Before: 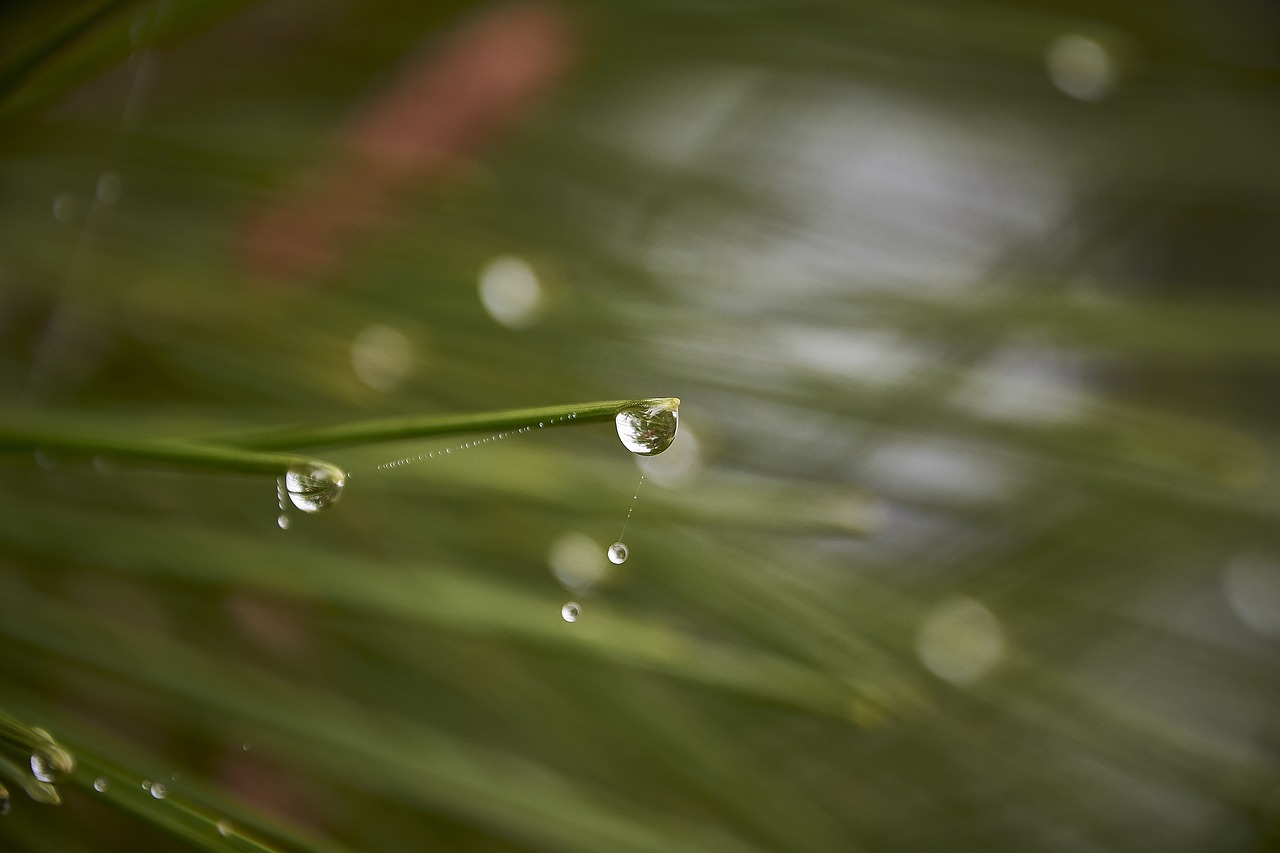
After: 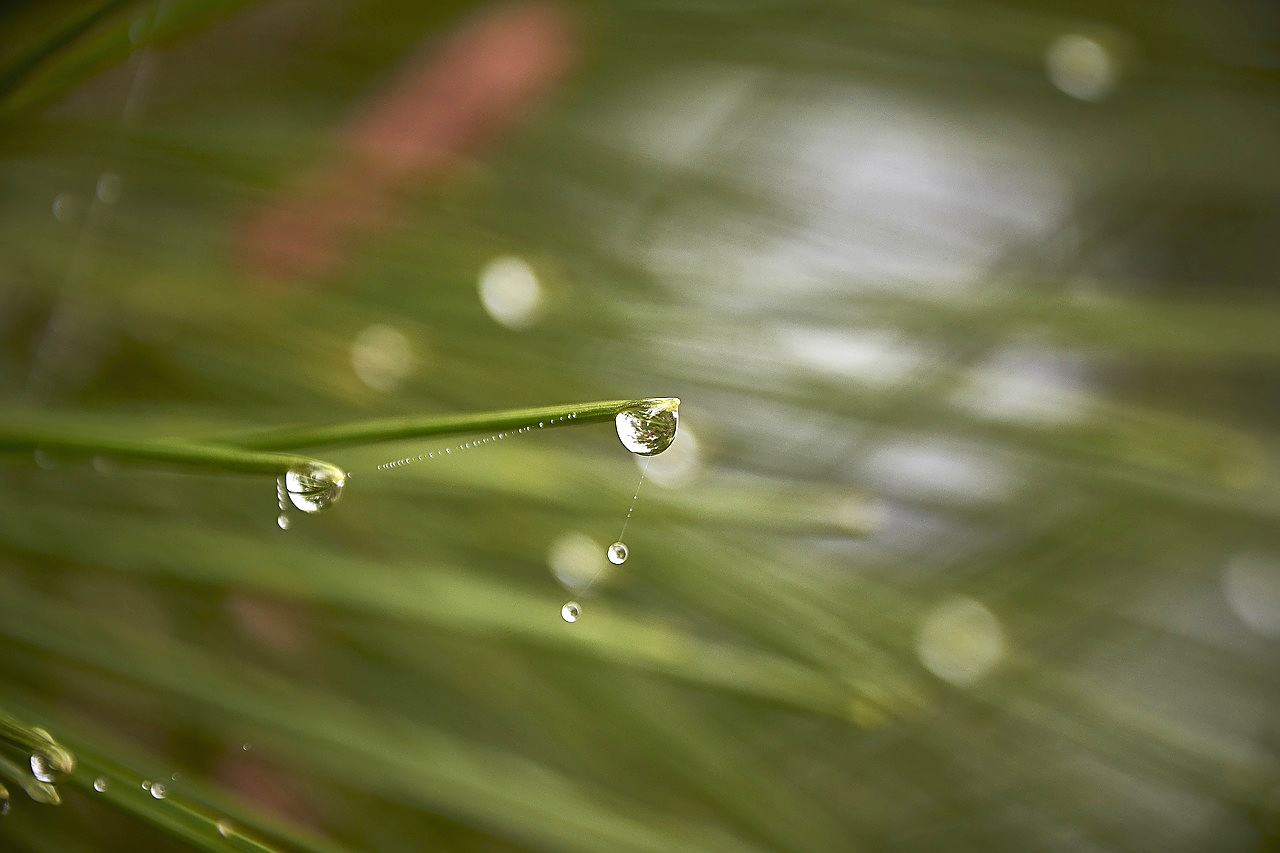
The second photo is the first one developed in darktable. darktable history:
exposure: black level correction 0, exposure 0.697 EV, compensate exposure bias true, compensate highlight preservation false
sharpen: on, module defaults
